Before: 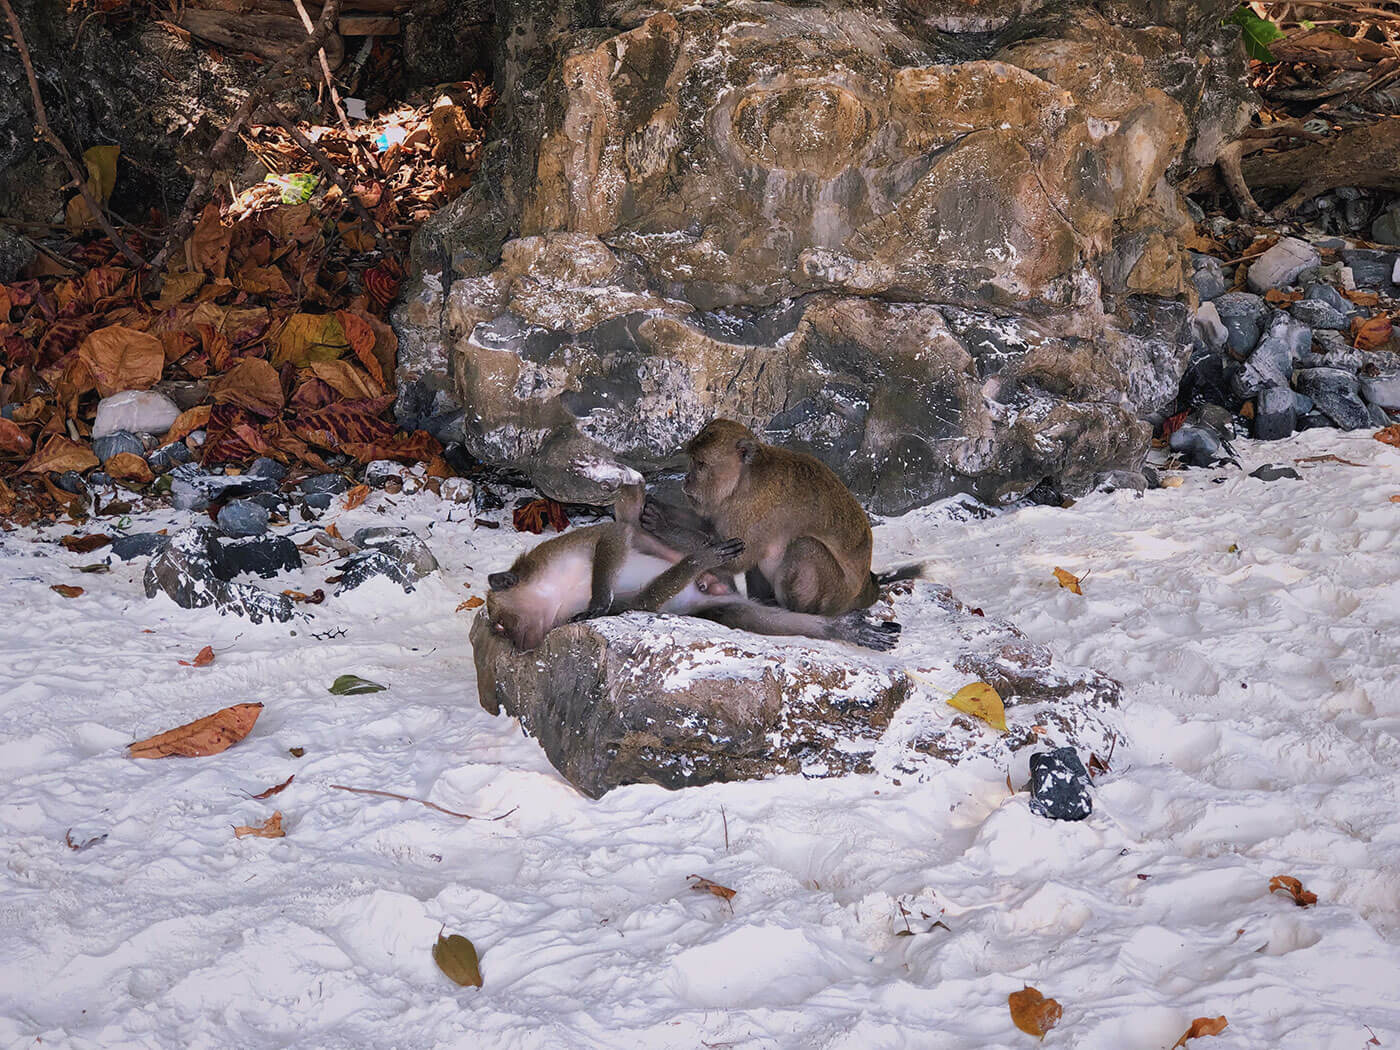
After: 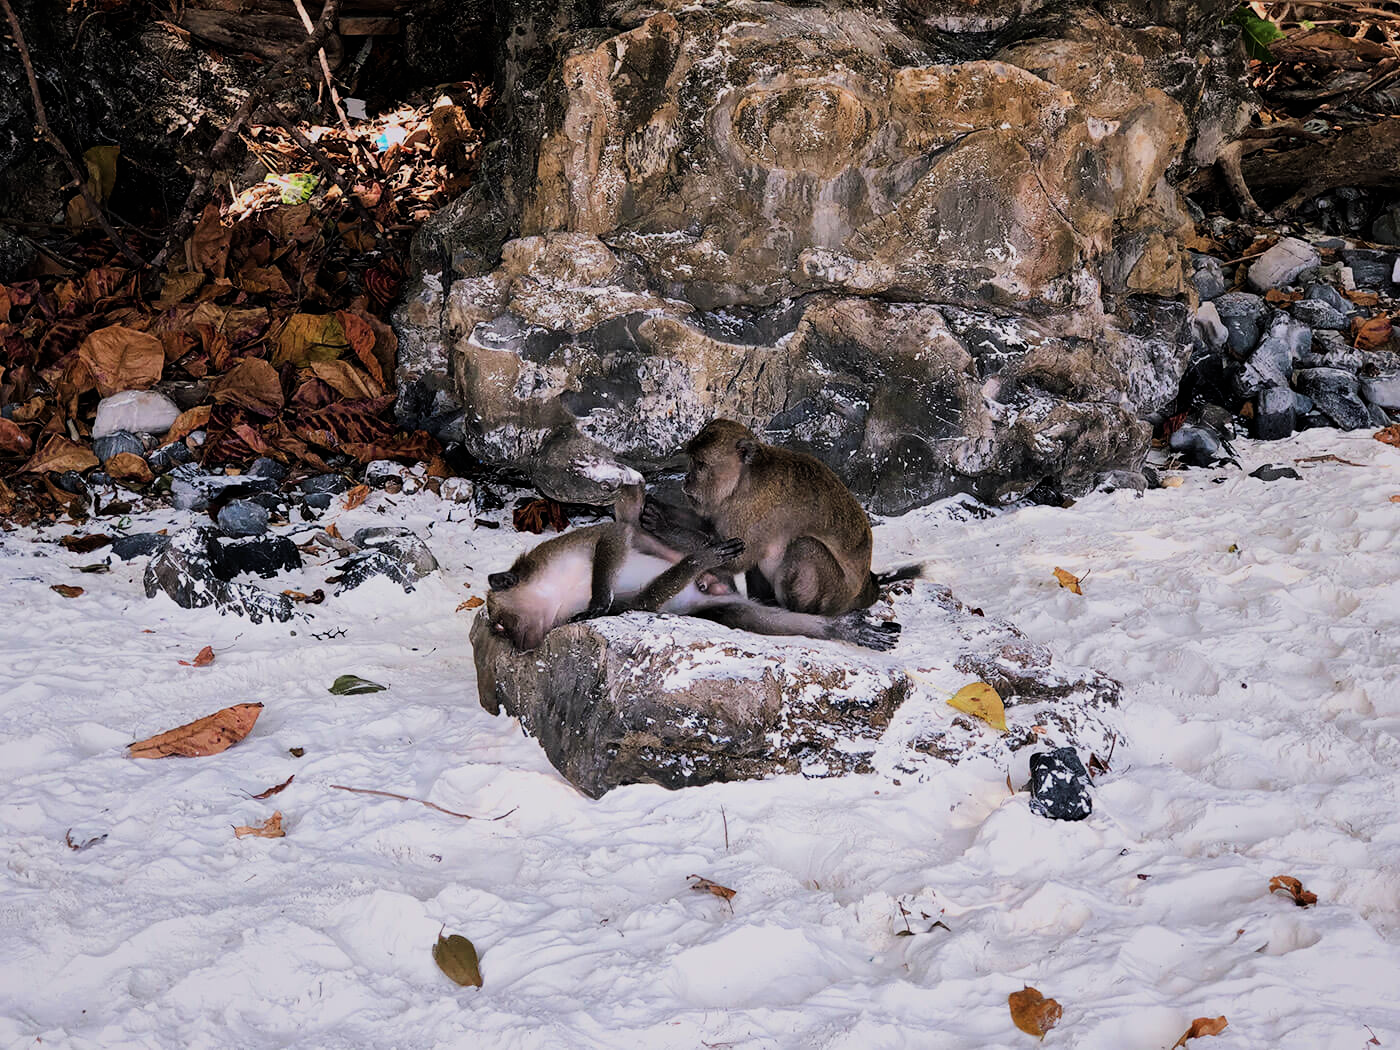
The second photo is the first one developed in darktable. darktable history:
filmic rgb: black relative exposure -8 EV, white relative exposure 4.03 EV, threshold 2.99 EV, hardness 4.19, contrast 1.371, iterations of high-quality reconstruction 0, enable highlight reconstruction true
